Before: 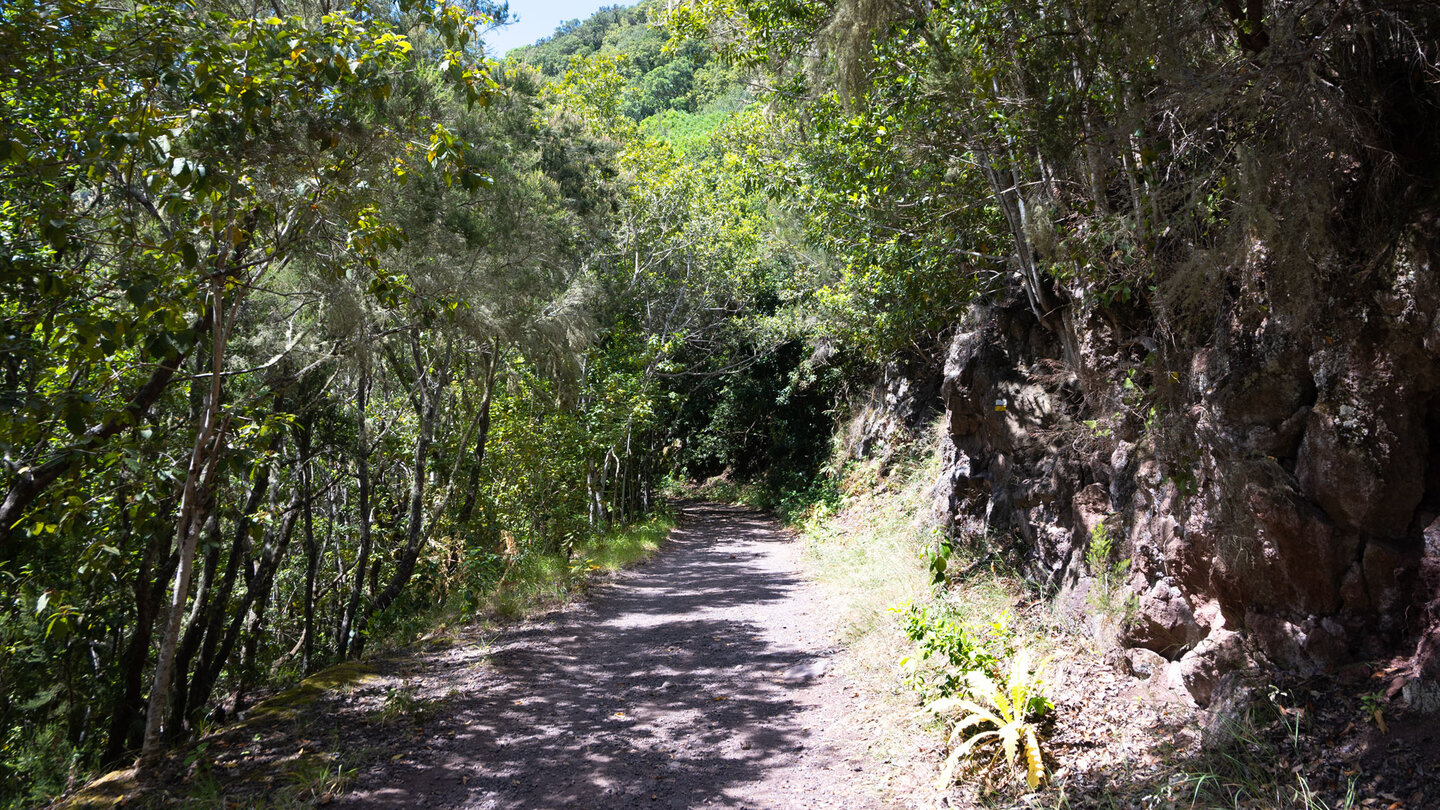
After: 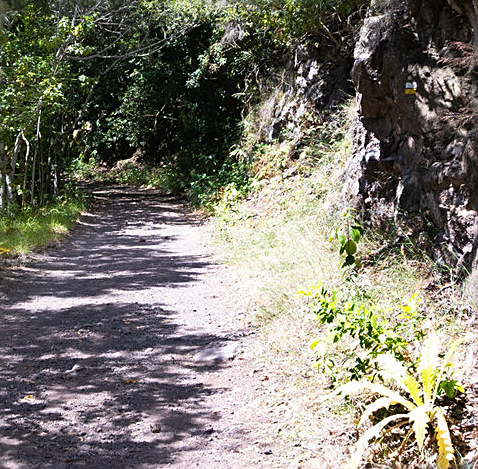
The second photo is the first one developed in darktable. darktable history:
tone equalizer: edges refinement/feathering 500, mask exposure compensation -1.57 EV, preserve details no
contrast equalizer: y [[0.502, 0.517, 0.543, 0.576, 0.611, 0.631], [0.5 ×6], [0.5 ×6], [0 ×6], [0 ×6]], mix -0.182
sharpen: on, module defaults
crop: left 40.992%, top 39.215%, right 25.773%, bottom 2.816%
